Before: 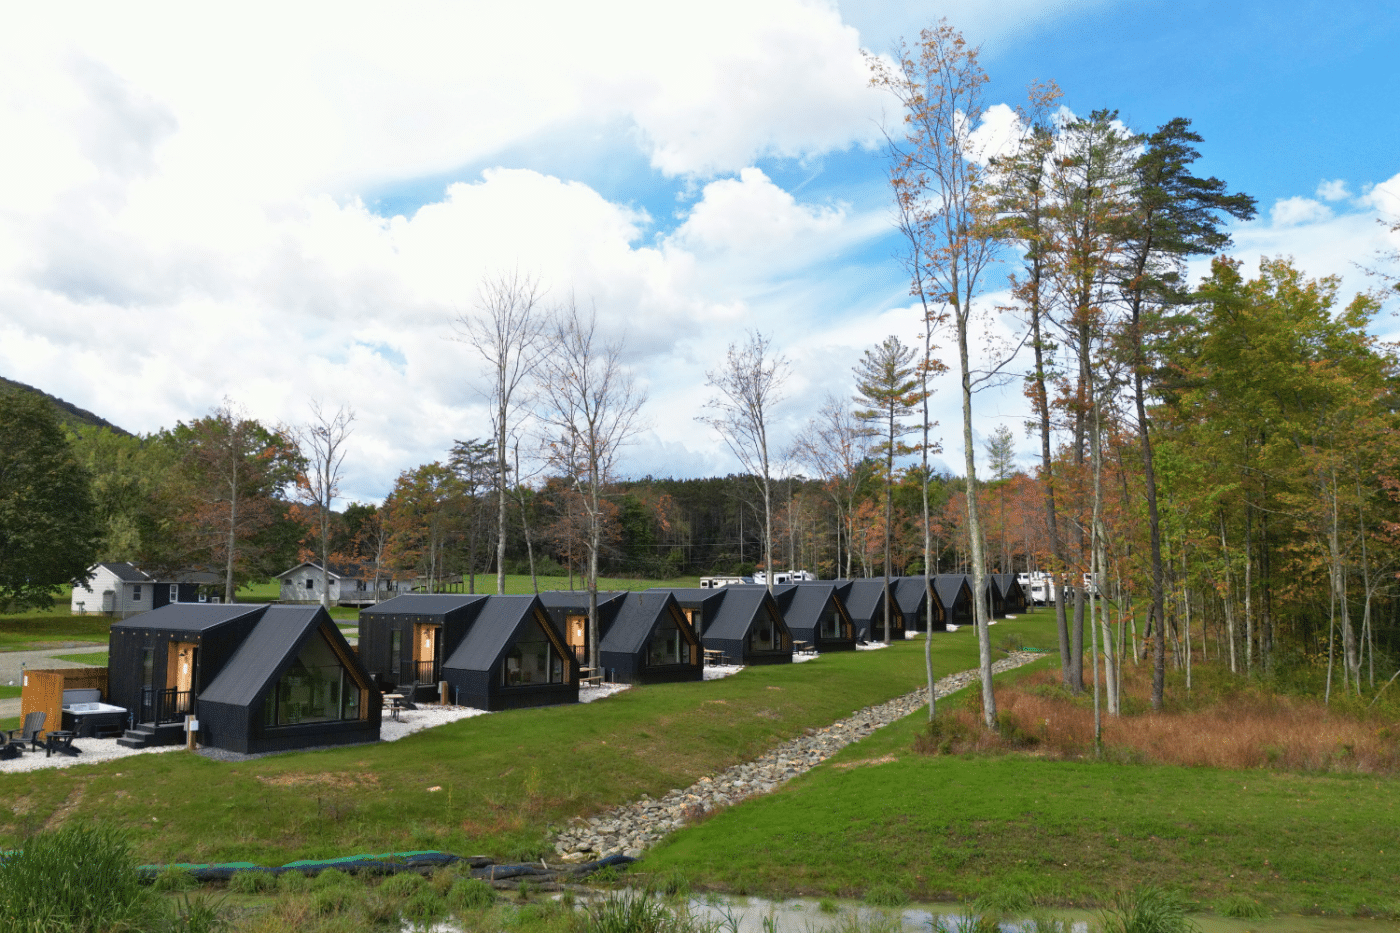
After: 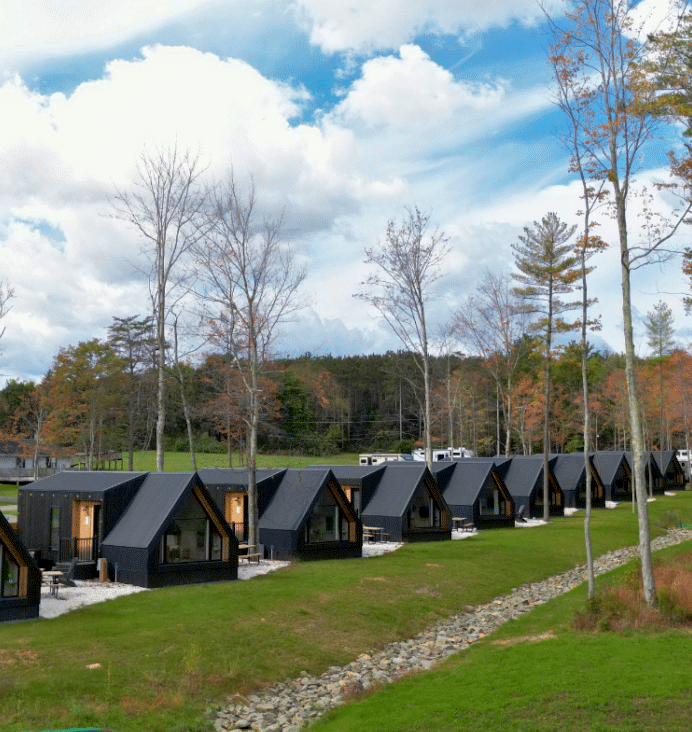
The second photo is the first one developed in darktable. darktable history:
exposure: black level correction 0.005, exposure 0.001 EV, compensate highlight preservation false
shadows and highlights: on, module defaults
crop and rotate: angle 0.02°, left 24.353%, top 13.219%, right 26.156%, bottom 8.224%
